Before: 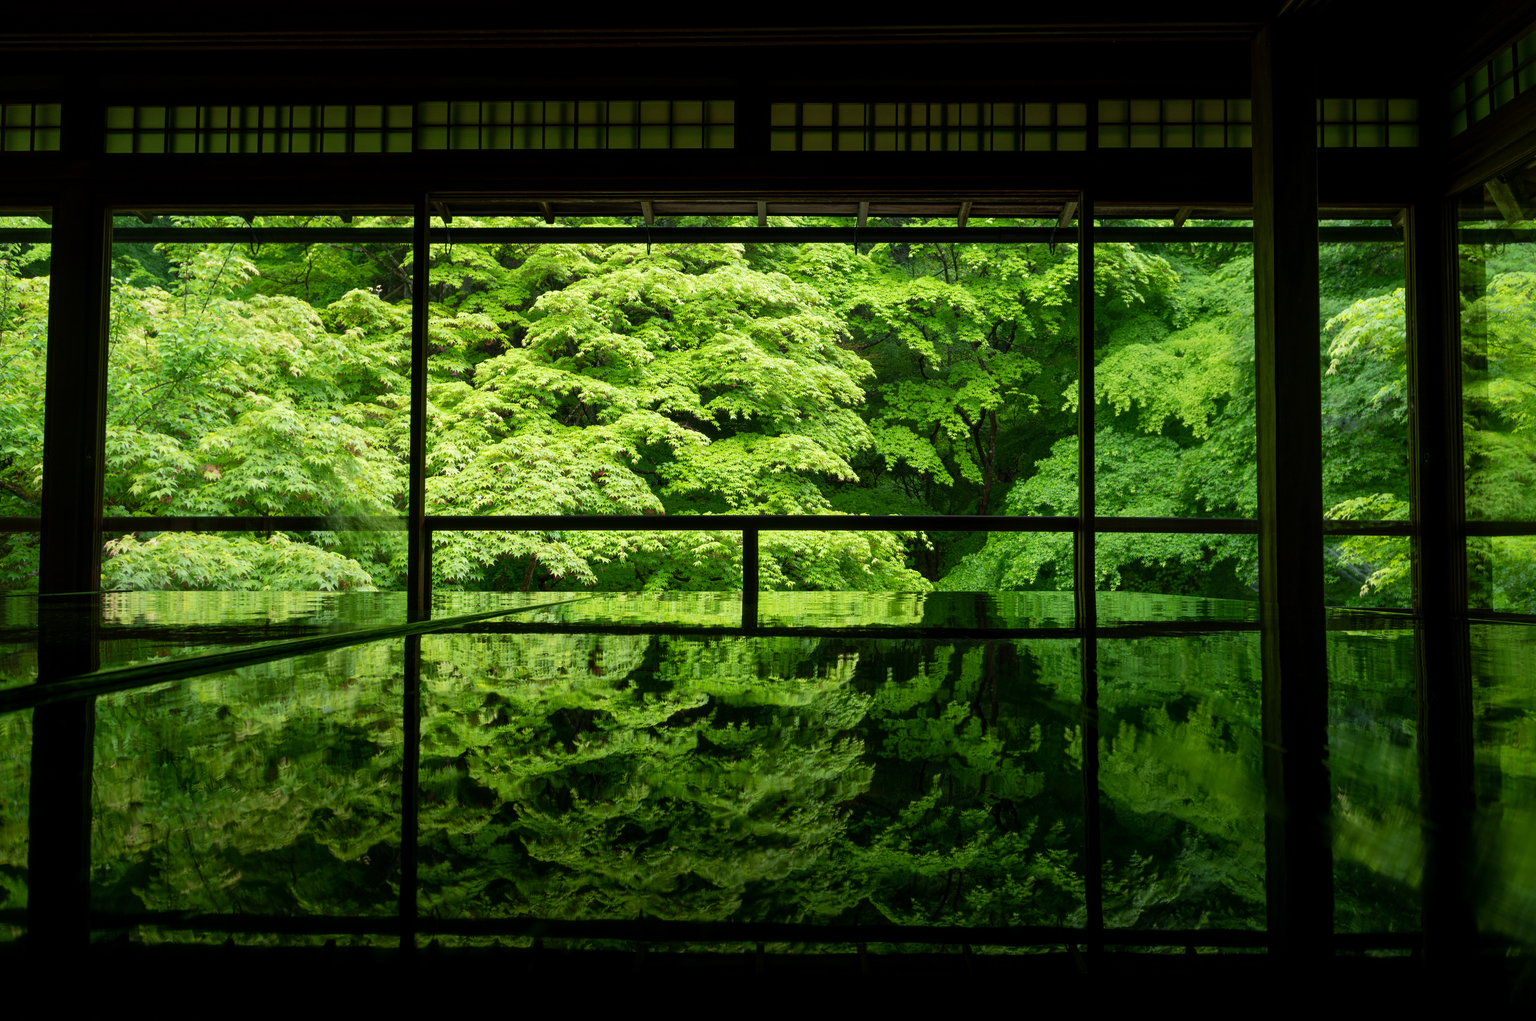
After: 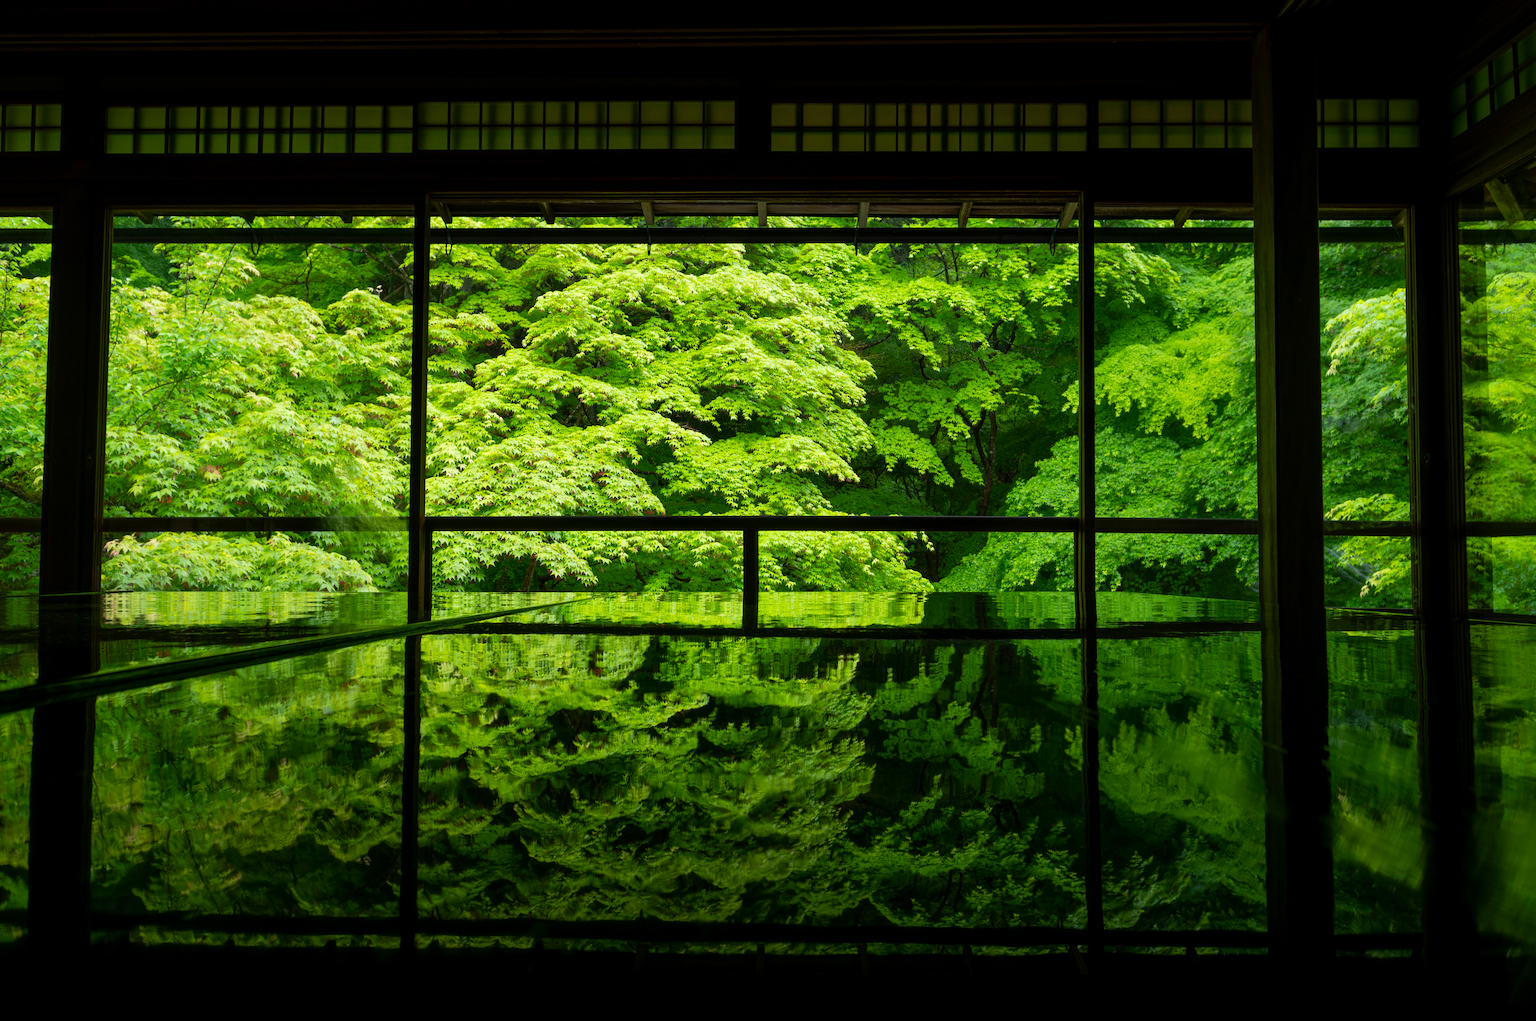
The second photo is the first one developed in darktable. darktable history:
color balance rgb: shadows lift › hue 87.89°, linear chroma grading › global chroma 14.502%, perceptual saturation grading › global saturation 0.466%, saturation formula JzAzBz (2021)
